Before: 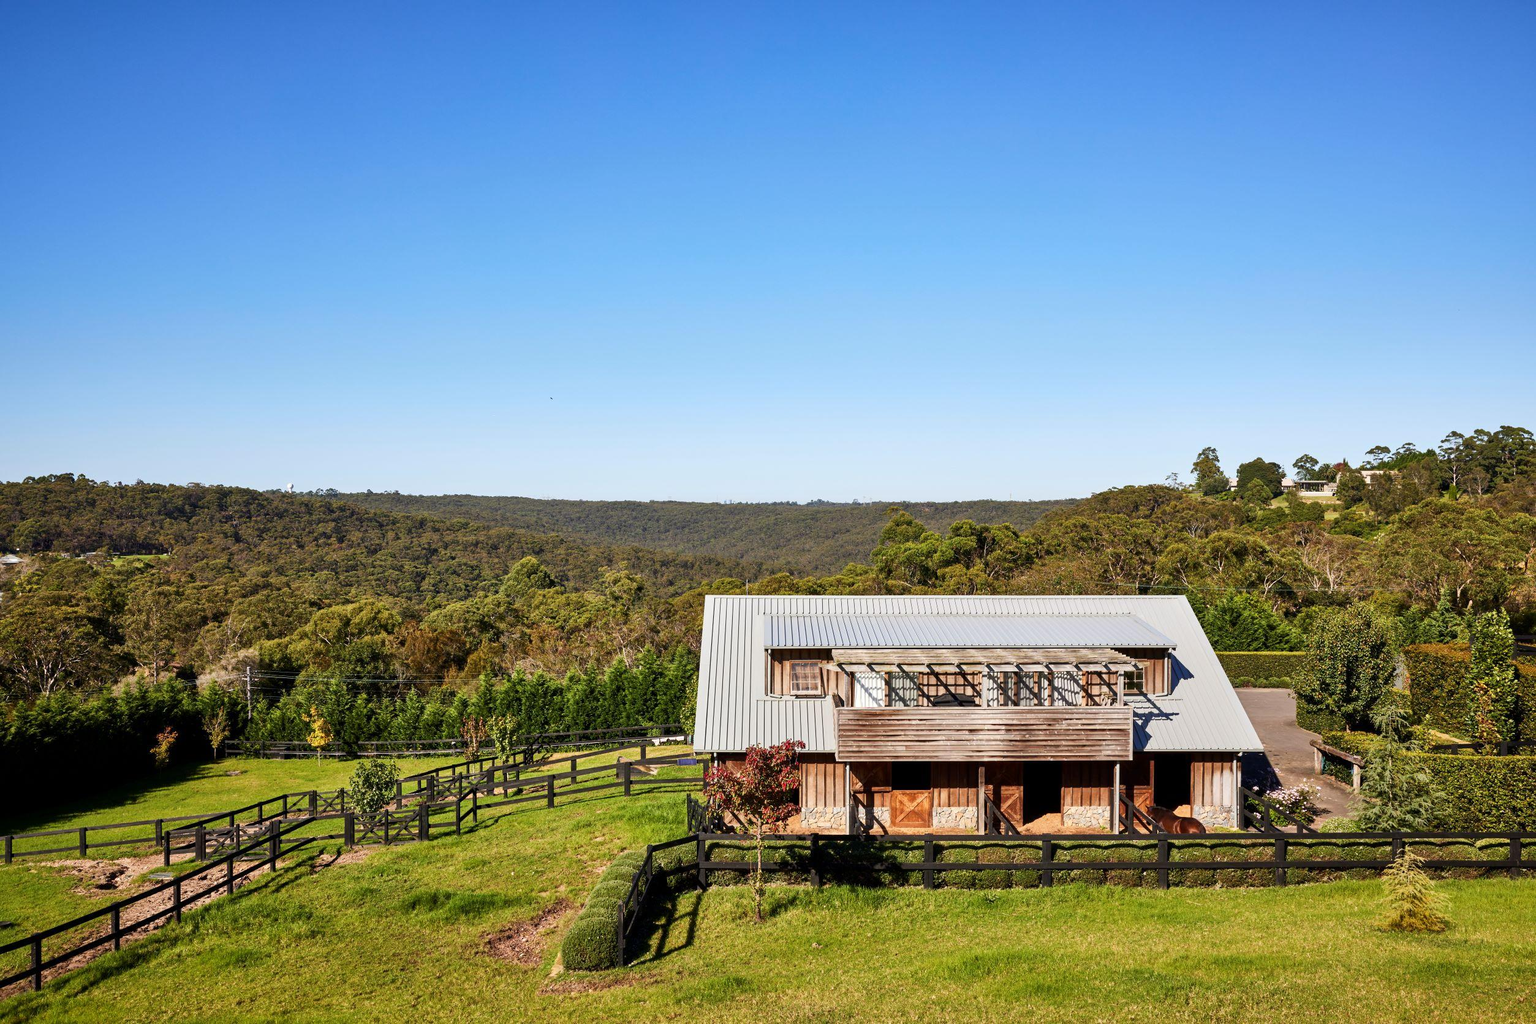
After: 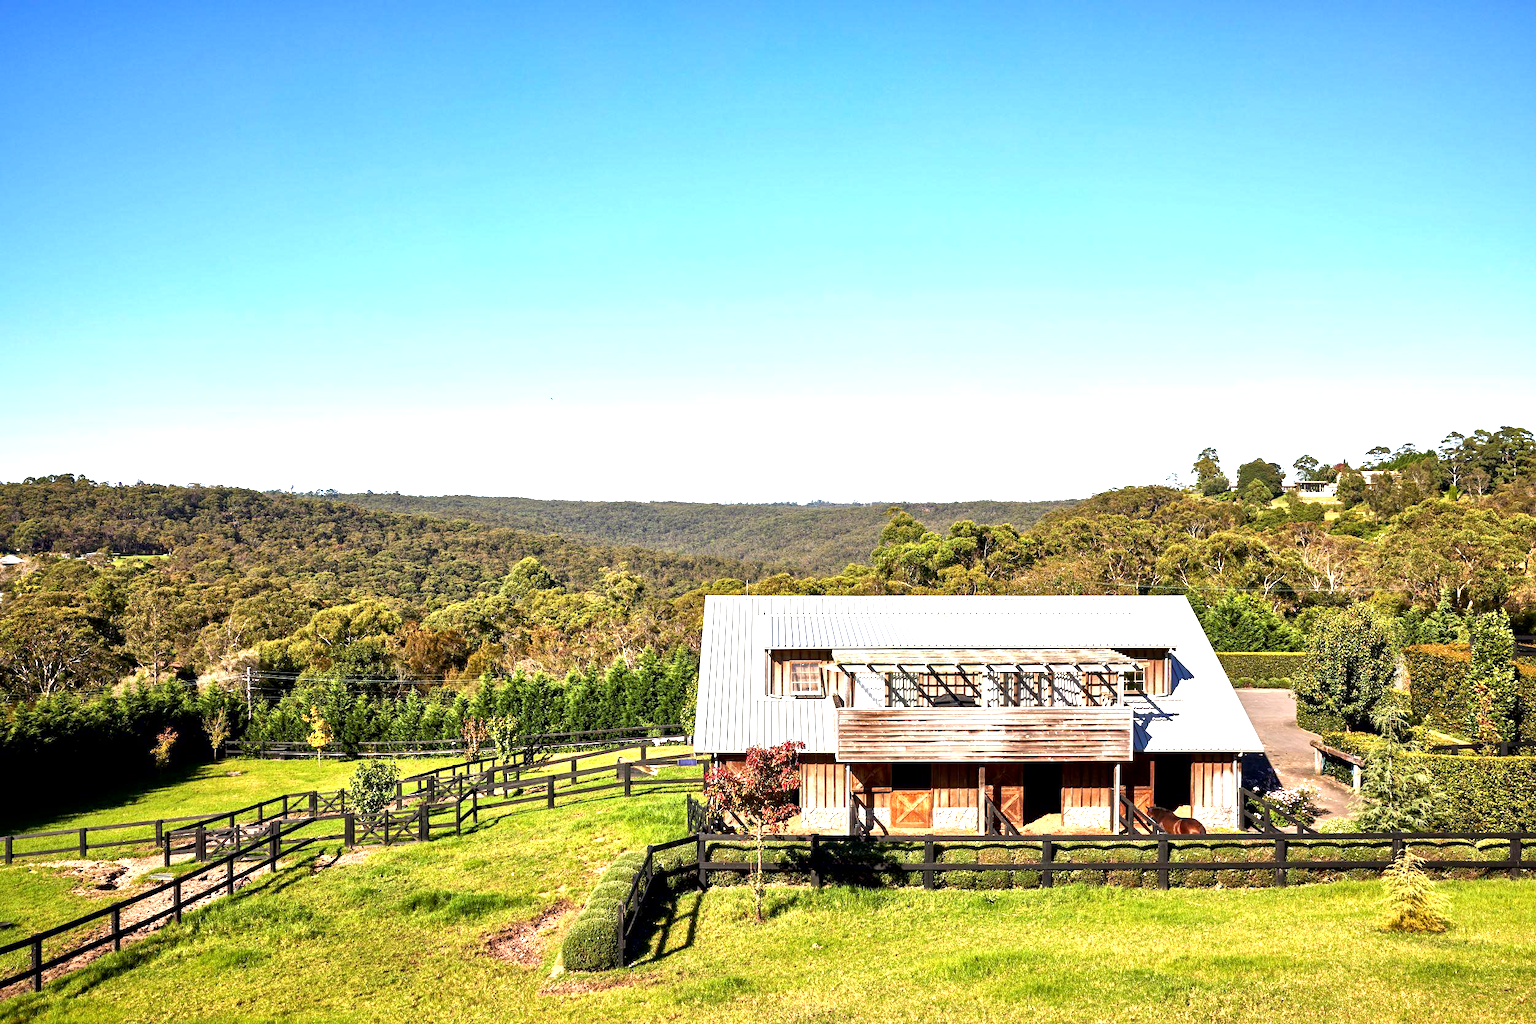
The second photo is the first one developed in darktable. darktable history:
exposure: black level correction 0.001, exposure 1.119 EV, compensate exposure bias true, compensate highlight preservation false
local contrast: mode bilateral grid, contrast 31, coarseness 24, midtone range 0.2
